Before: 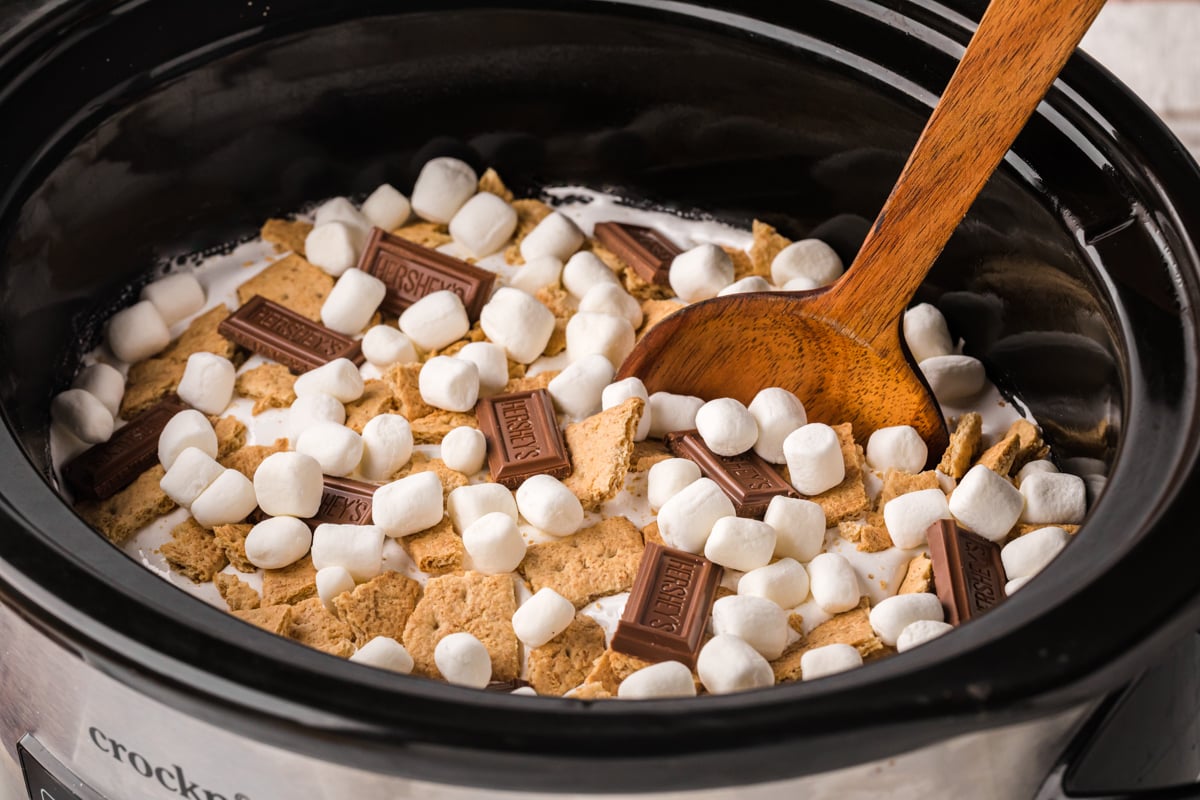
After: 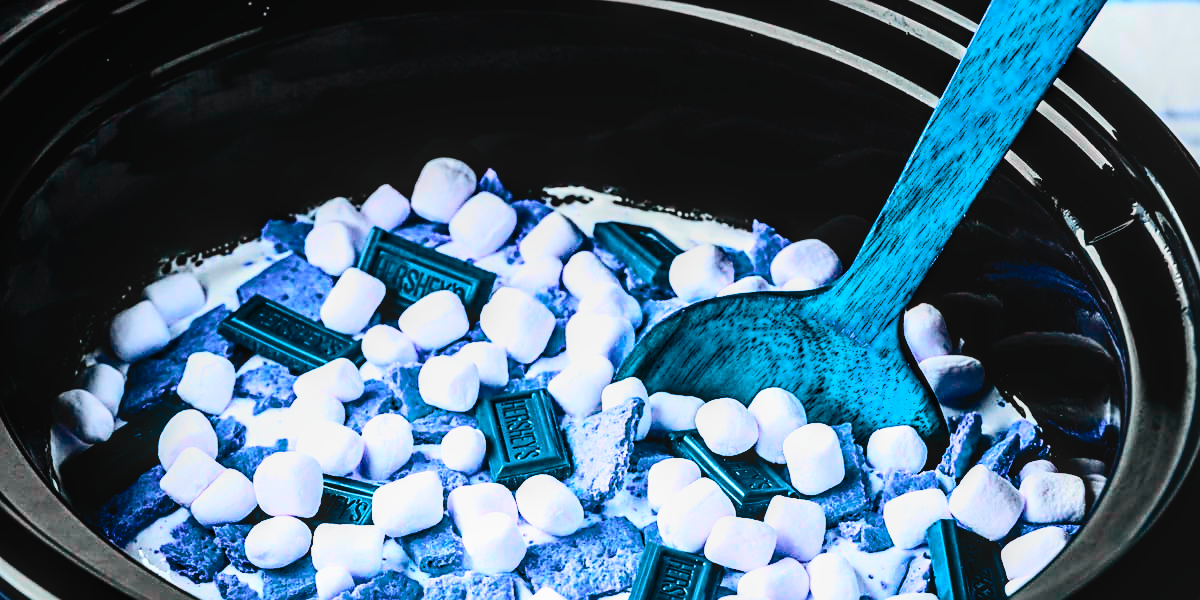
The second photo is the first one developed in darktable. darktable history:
sharpen: on, module defaults
tone curve: curves: ch0 [(0, 0.014) (0.12, 0.096) (0.386, 0.49) (0.54, 0.684) (0.751, 0.855) (0.89, 0.943) (0.998, 0.989)]; ch1 [(0, 0) (0.133, 0.099) (0.437, 0.41) (0.5, 0.5) (0.517, 0.536) (0.548, 0.575) (0.582, 0.631) (0.627, 0.688) (0.836, 0.868) (1, 1)]; ch2 [(0, 0) (0.374, 0.341) (0.456, 0.443) (0.478, 0.49) (0.501, 0.5) (0.528, 0.538) (0.55, 0.6) (0.572, 0.63) (0.702, 0.765) (1, 1)], color space Lab, independent channels, preserve colors none
contrast brightness saturation: contrast 0.243, brightness 0.093
filmic rgb: middle gray luminance 18.36%, black relative exposure -10.45 EV, white relative exposure 3.41 EV, target black luminance 0%, hardness 6.03, latitude 98.62%, contrast 0.838, shadows ↔ highlights balance 0.27%
crop: bottom 24.909%
tone equalizer: on, module defaults
local contrast: on, module defaults
color balance rgb: linear chroma grading › global chroma 14.983%, perceptual saturation grading › global saturation 40.991%, hue shift -147.53°, perceptual brilliance grading › global brilliance -4.351%, perceptual brilliance grading › highlights 24.196%, perceptual brilliance grading › mid-tones 6.811%, perceptual brilliance grading › shadows -4.958%, contrast 35.021%, saturation formula JzAzBz (2021)
